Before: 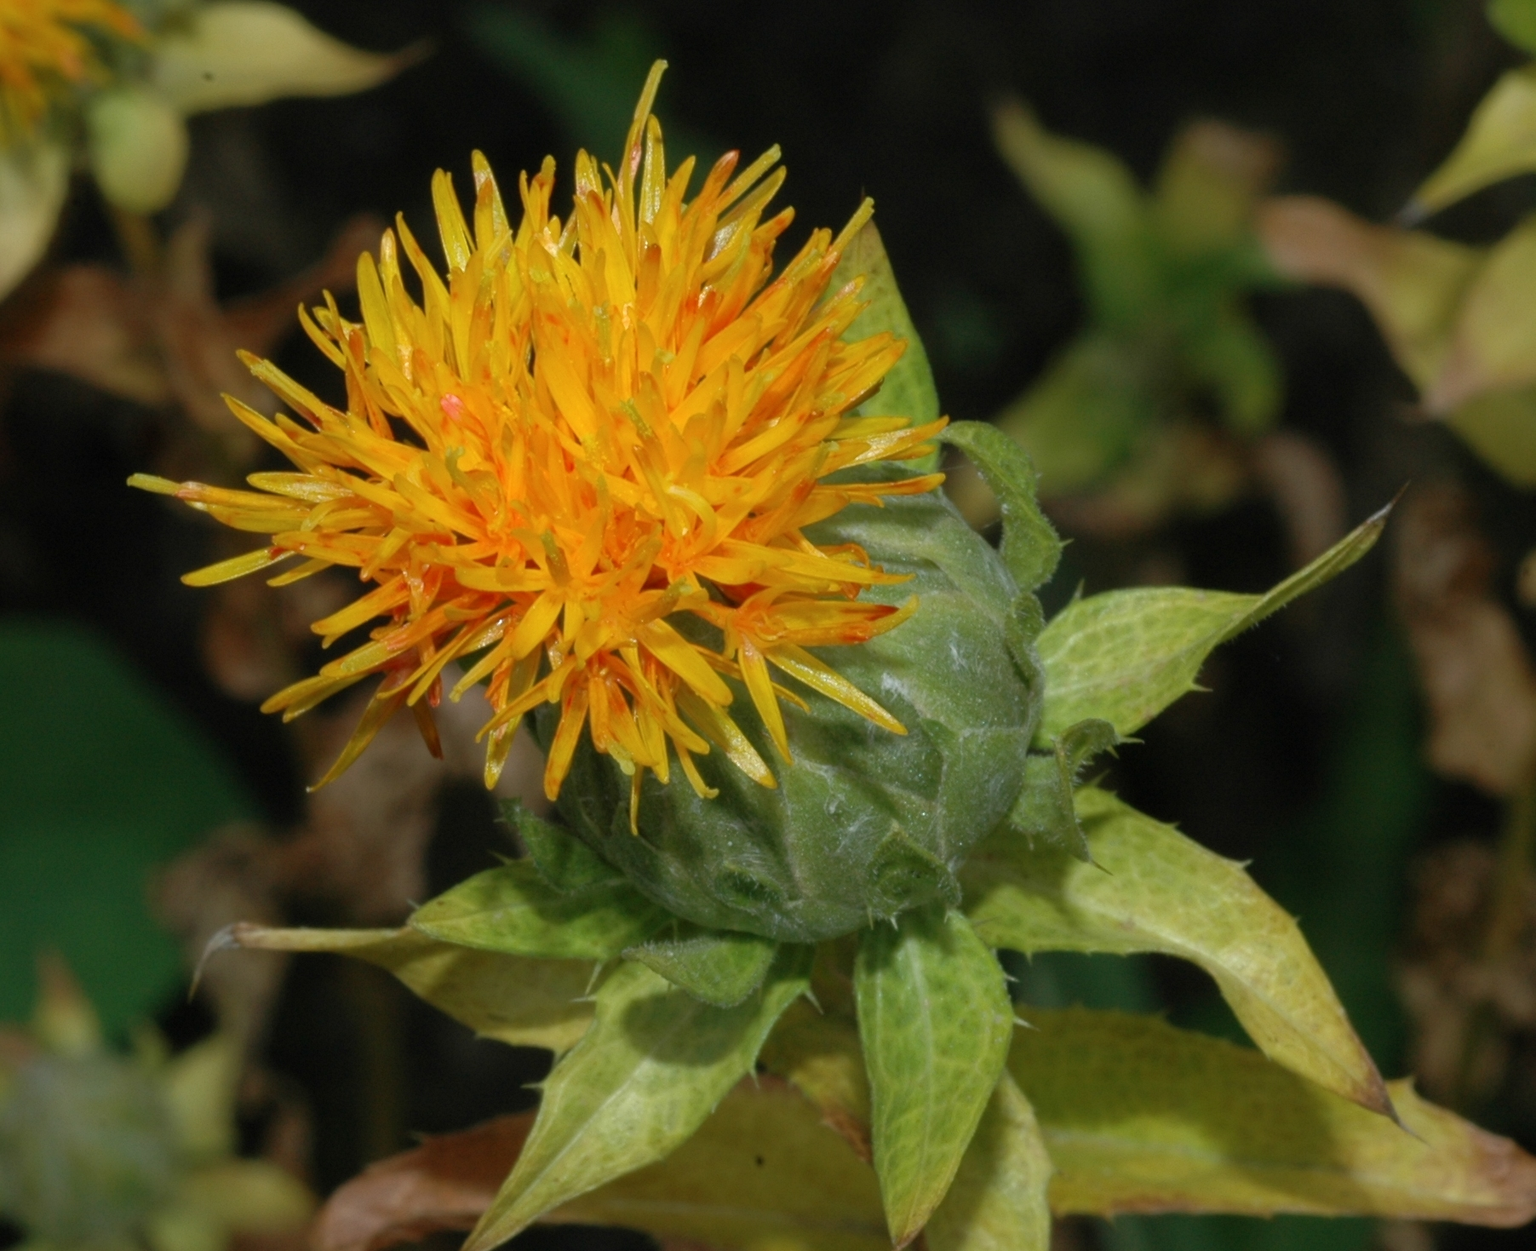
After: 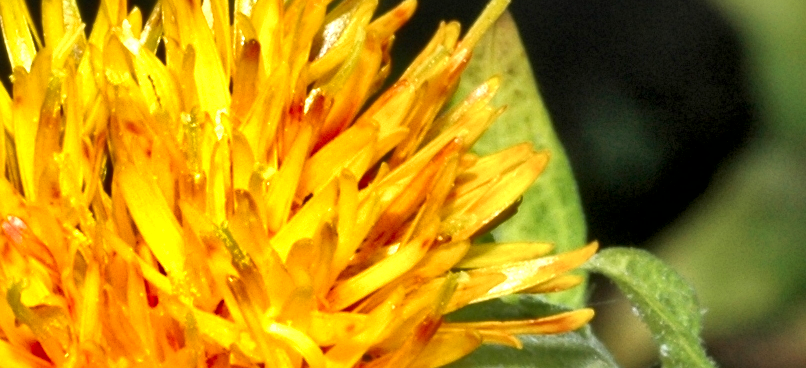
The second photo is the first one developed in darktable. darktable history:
crop: left 28.64%, top 16.832%, right 26.637%, bottom 58.055%
tone curve: curves: ch0 [(0, 0) (0.003, 0.032) (0.011, 0.036) (0.025, 0.049) (0.044, 0.075) (0.069, 0.112) (0.1, 0.151) (0.136, 0.197) (0.177, 0.241) (0.224, 0.295) (0.277, 0.355) (0.335, 0.429) (0.399, 0.512) (0.468, 0.607) (0.543, 0.702) (0.623, 0.796) (0.709, 0.903) (0.801, 0.987) (0.898, 0.997) (1, 1)], preserve colors none
shadows and highlights: shadows 12, white point adjustment 1.2, soften with gaussian
local contrast: mode bilateral grid, contrast 44, coarseness 69, detail 214%, midtone range 0.2
